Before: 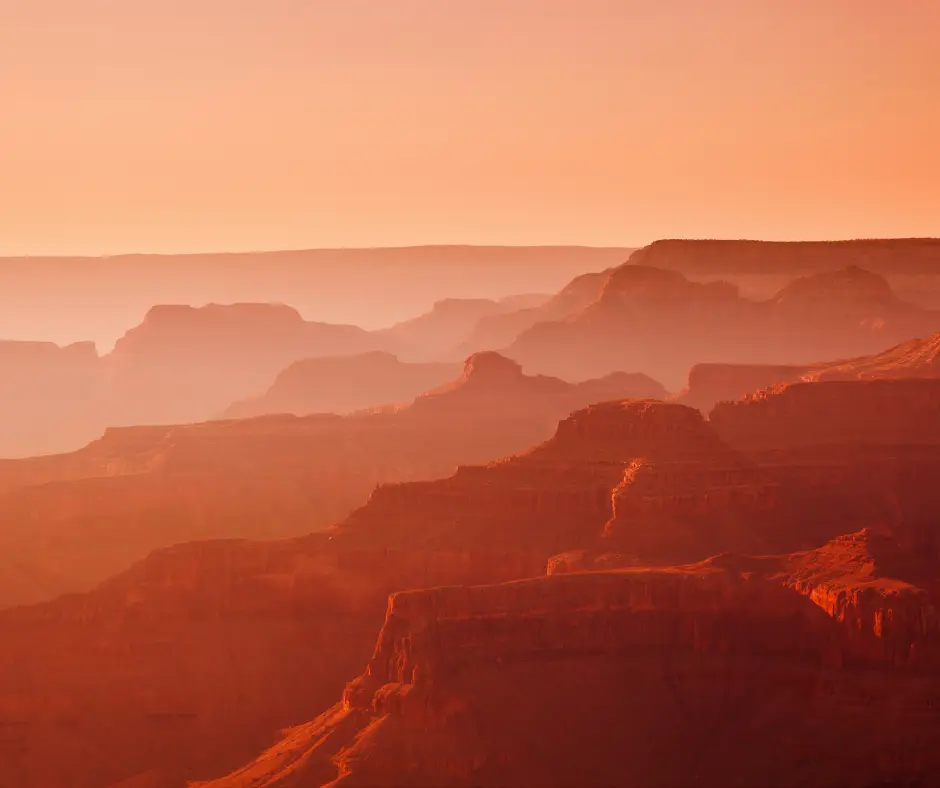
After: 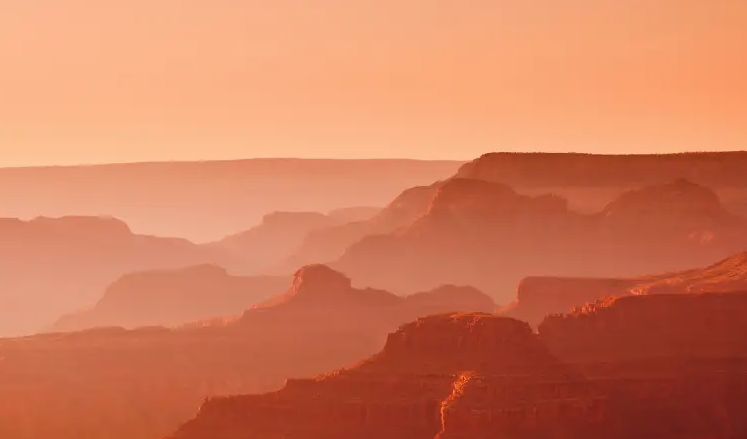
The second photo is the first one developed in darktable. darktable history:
crop: left 18.292%, top 11.068%, right 2.211%, bottom 33.116%
